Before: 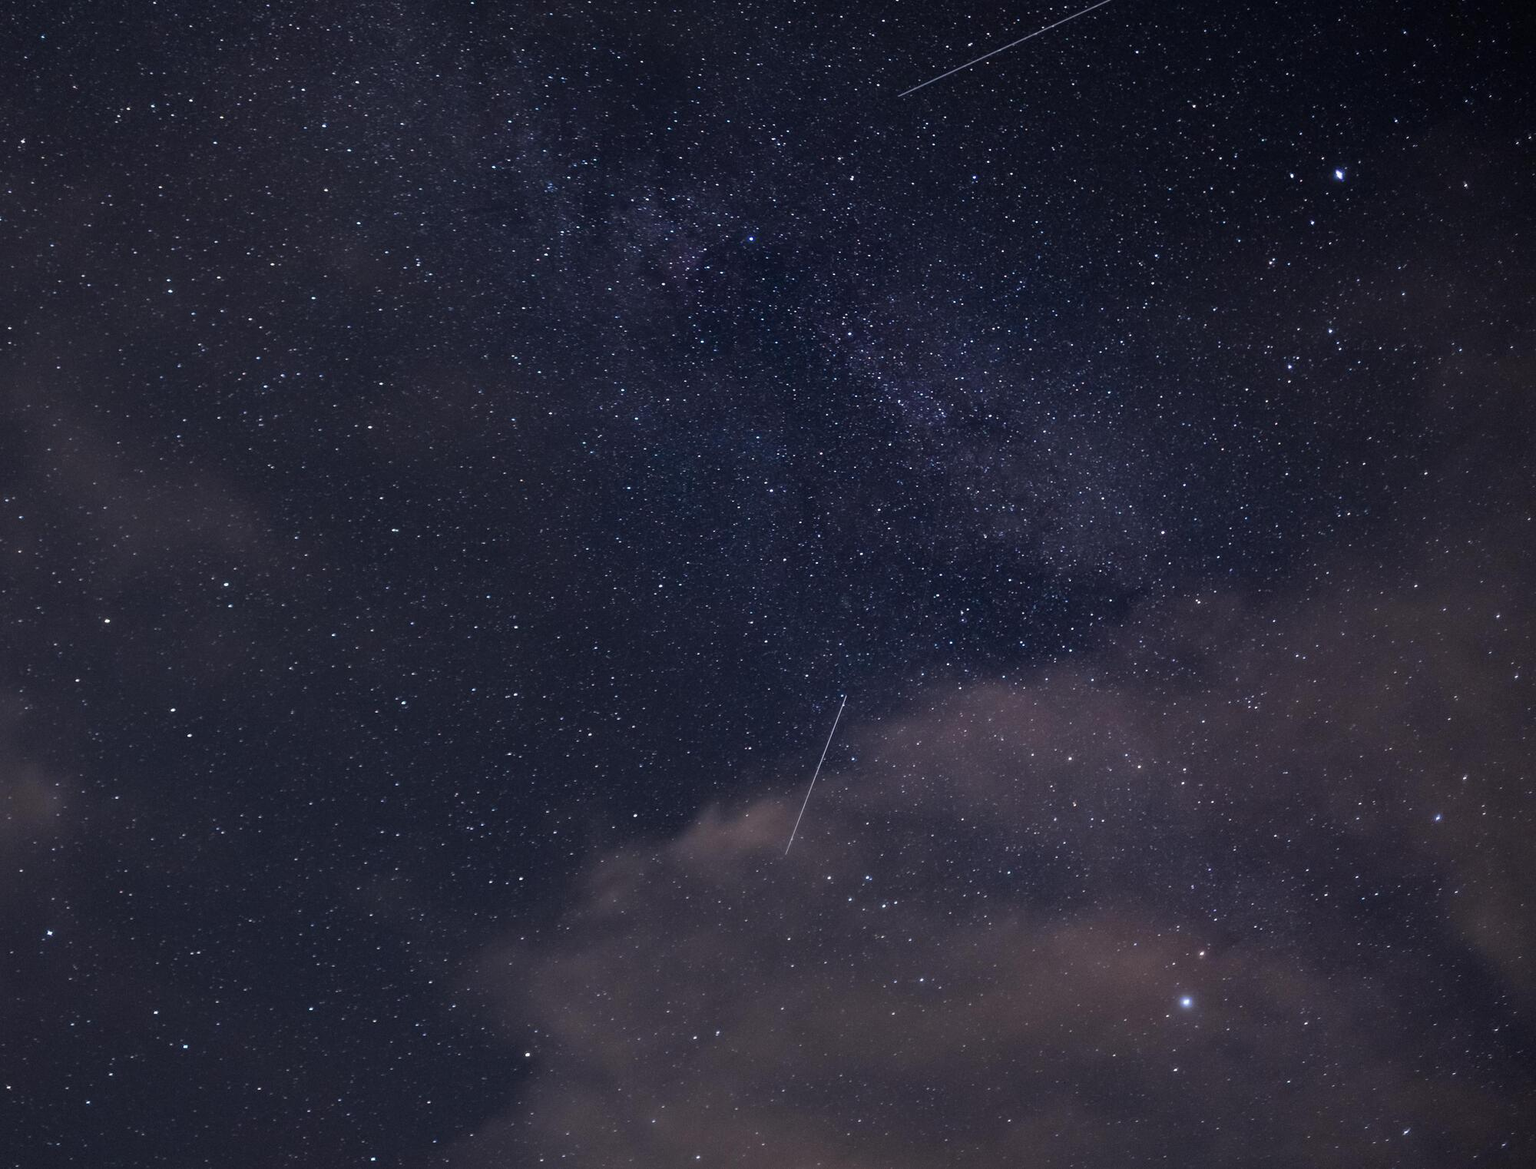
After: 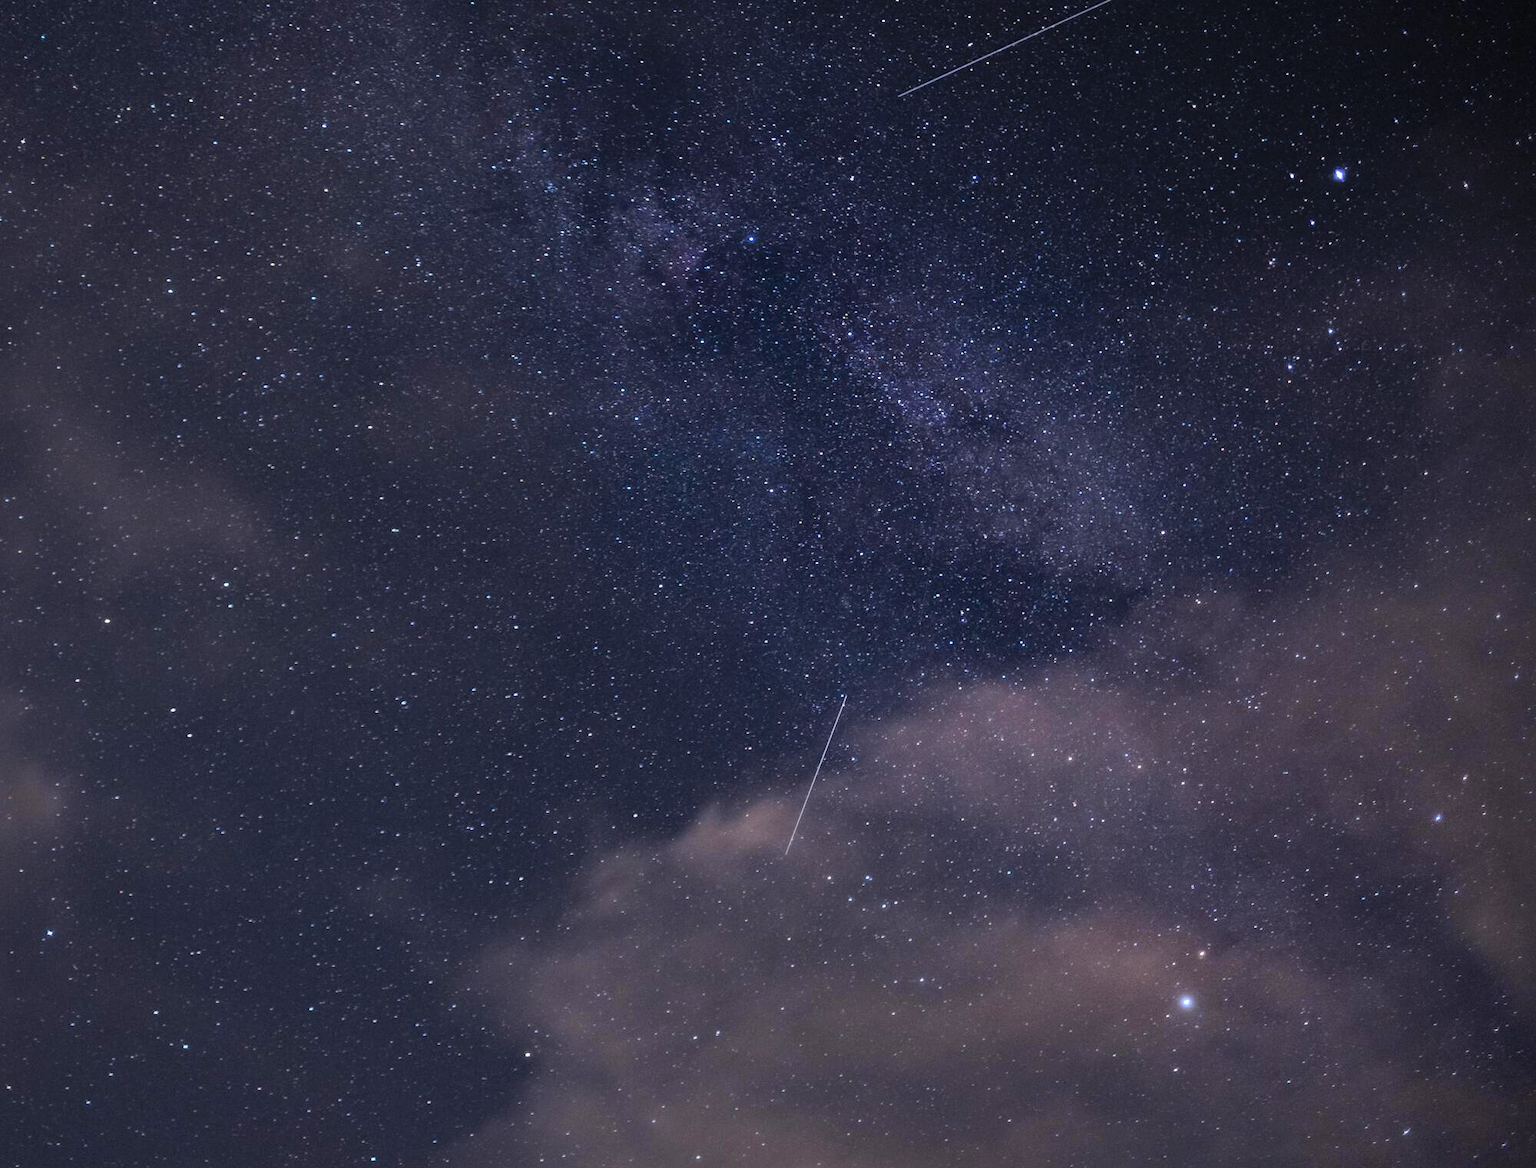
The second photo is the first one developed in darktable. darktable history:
shadows and highlights: shadows 39.54, highlights -59.81
contrast brightness saturation: contrast 0.2, brightness 0.161, saturation 0.219
exposure: compensate highlight preservation false
tone equalizer: -8 EV -0.758 EV, -7 EV -0.73 EV, -6 EV -0.581 EV, -5 EV -0.4 EV, -3 EV 0.386 EV, -2 EV 0.6 EV, -1 EV 0.697 EV, +0 EV 0.732 EV, luminance estimator HSV value / RGB max
